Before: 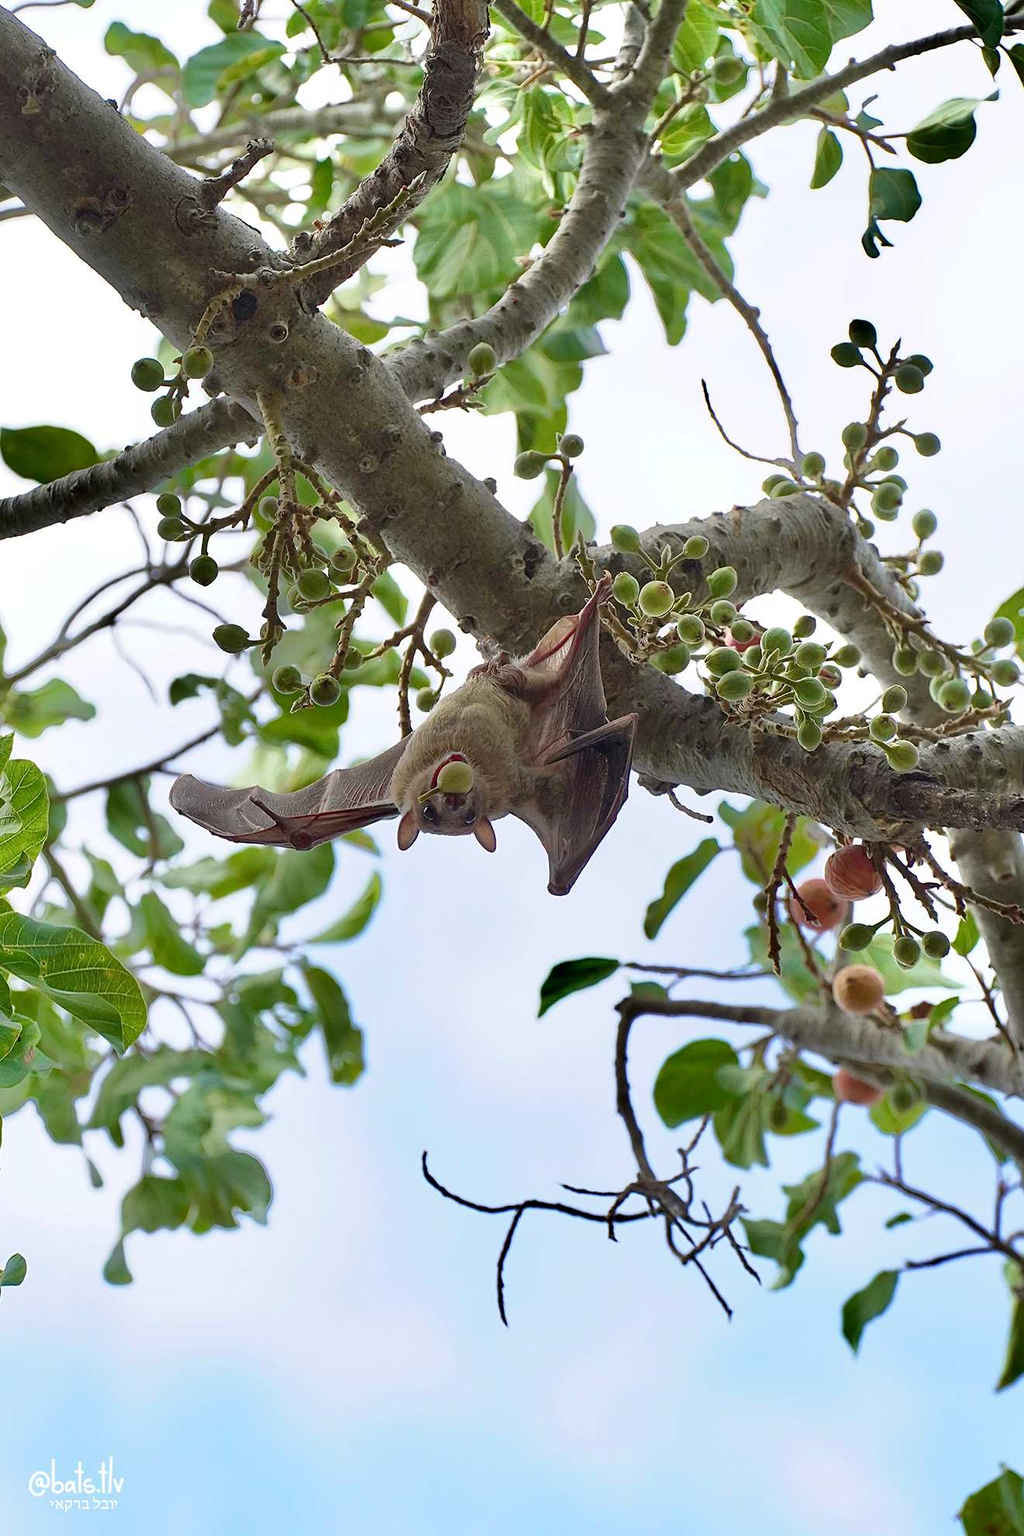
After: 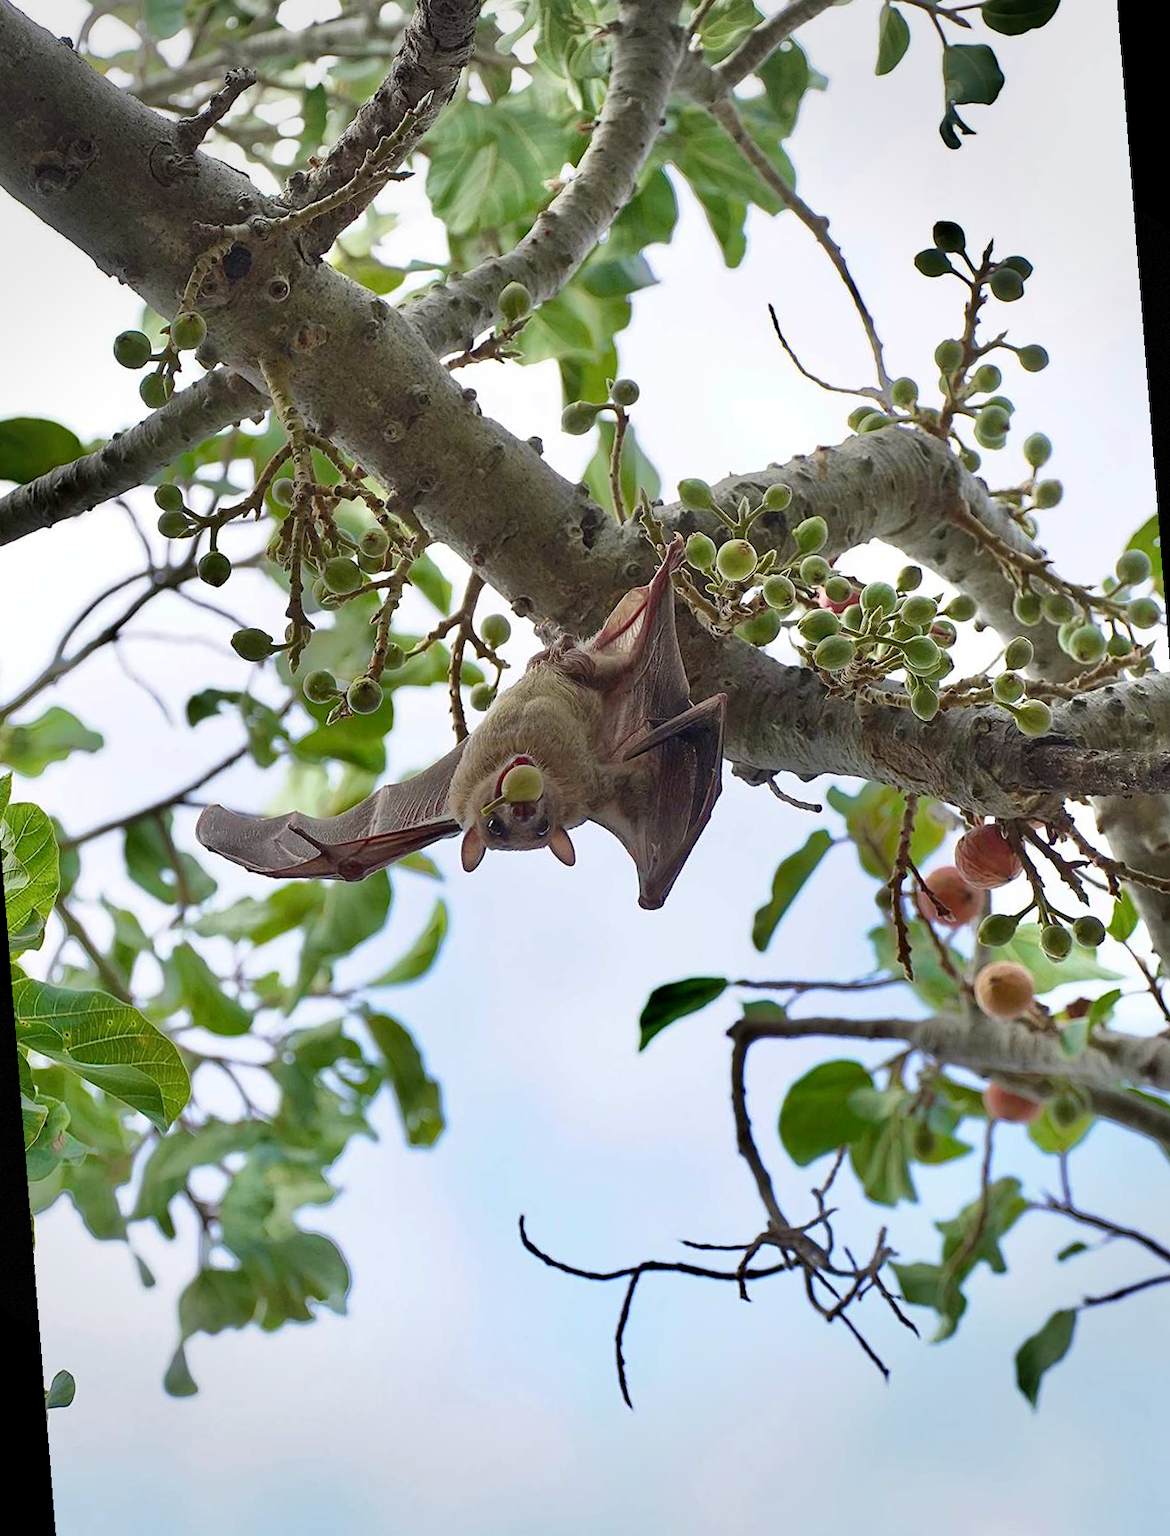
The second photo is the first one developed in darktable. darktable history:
vignetting: fall-off start 91%, fall-off radius 39.39%, brightness -0.182, saturation -0.3, width/height ratio 1.219, shape 1.3, dithering 8-bit output, unbound false
rotate and perspective: rotation -4.57°, crop left 0.054, crop right 0.944, crop top 0.087, crop bottom 0.914
